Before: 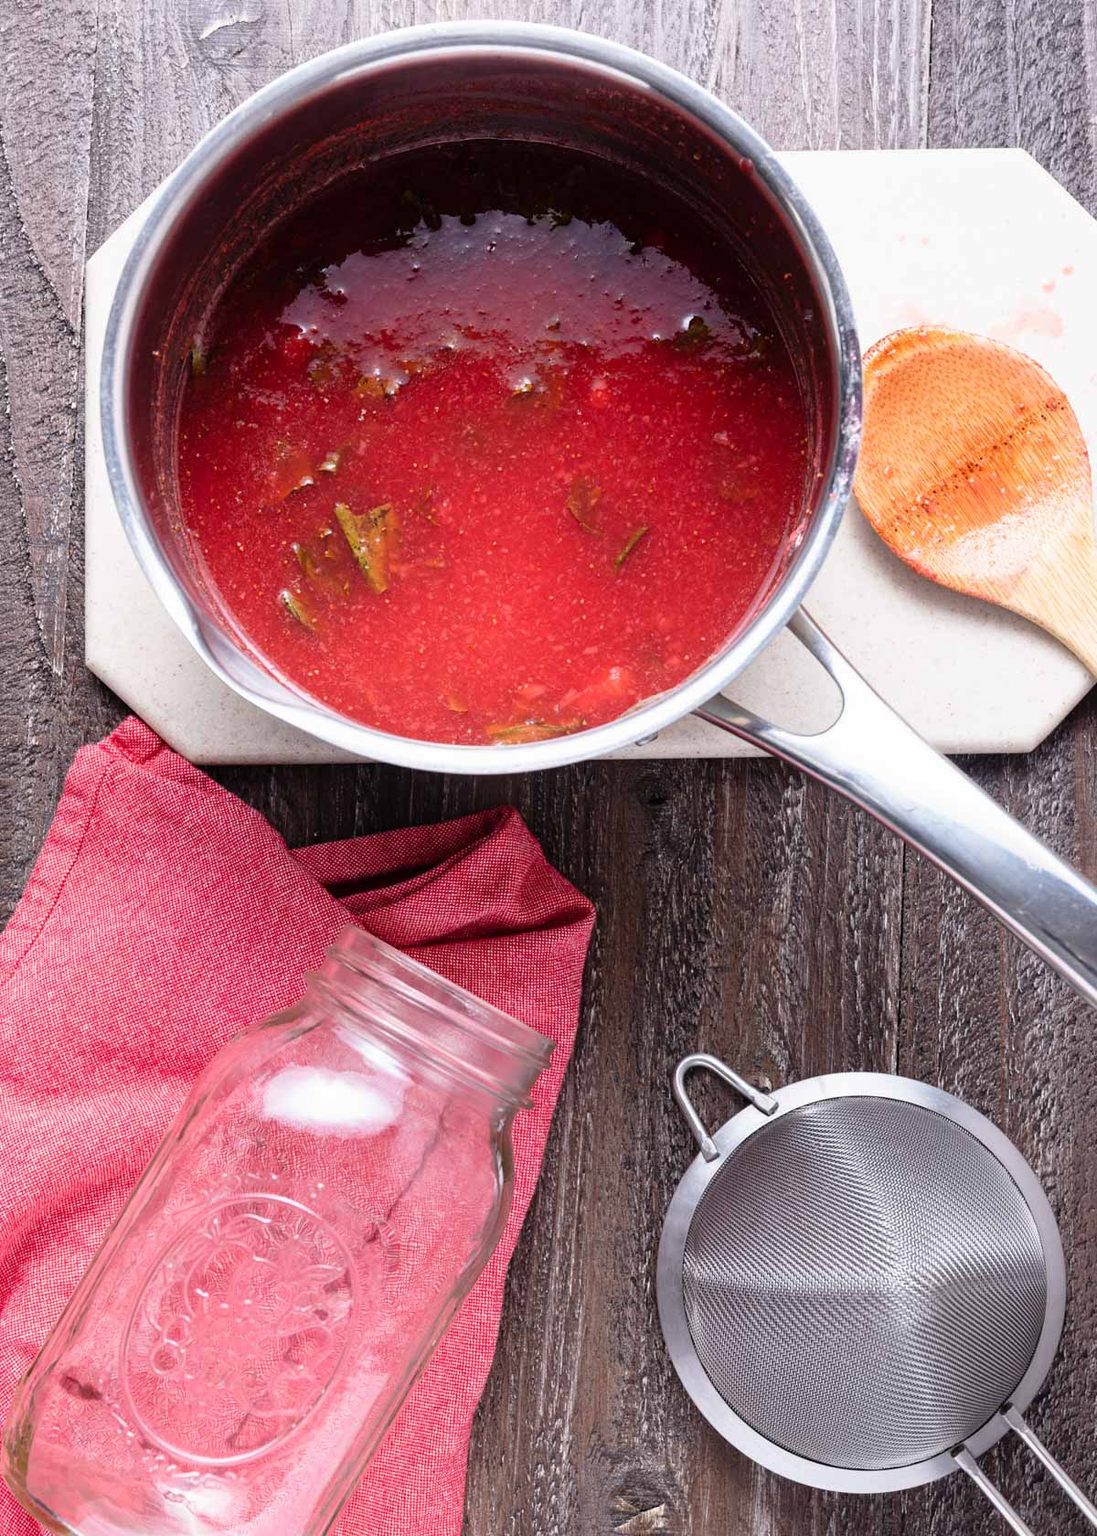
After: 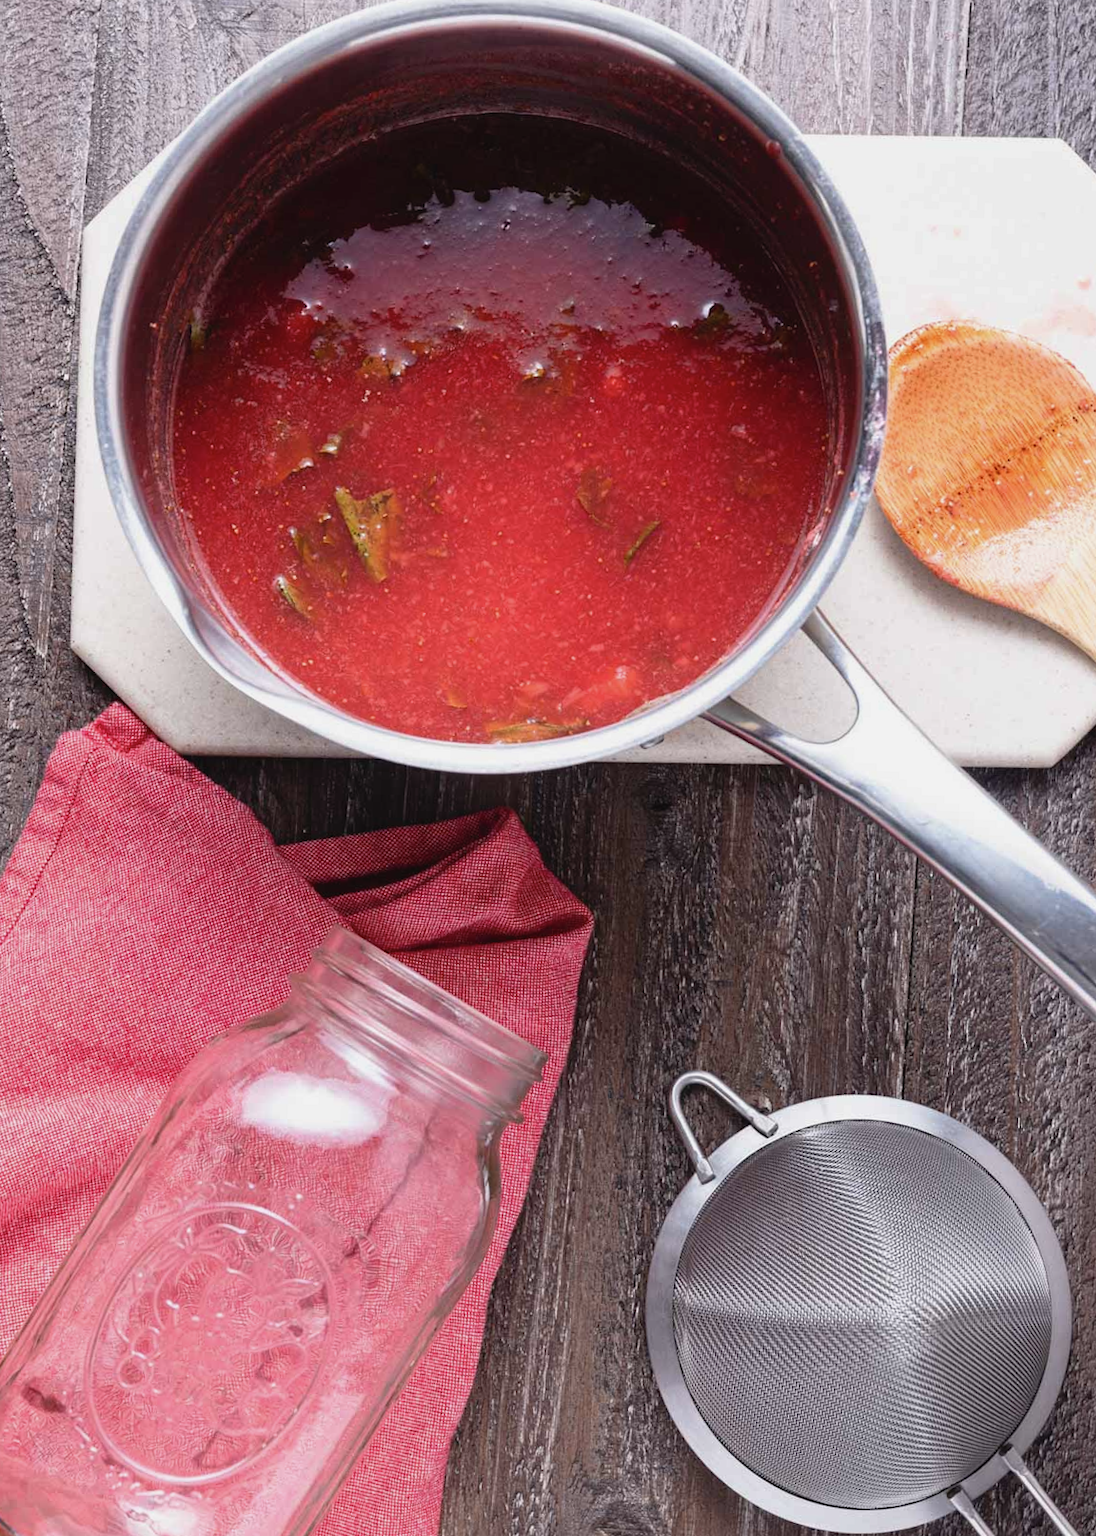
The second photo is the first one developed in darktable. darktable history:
crop and rotate: angle -1.69°
contrast brightness saturation: contrast -0.08, brightness -0.04, saturation -0.11
